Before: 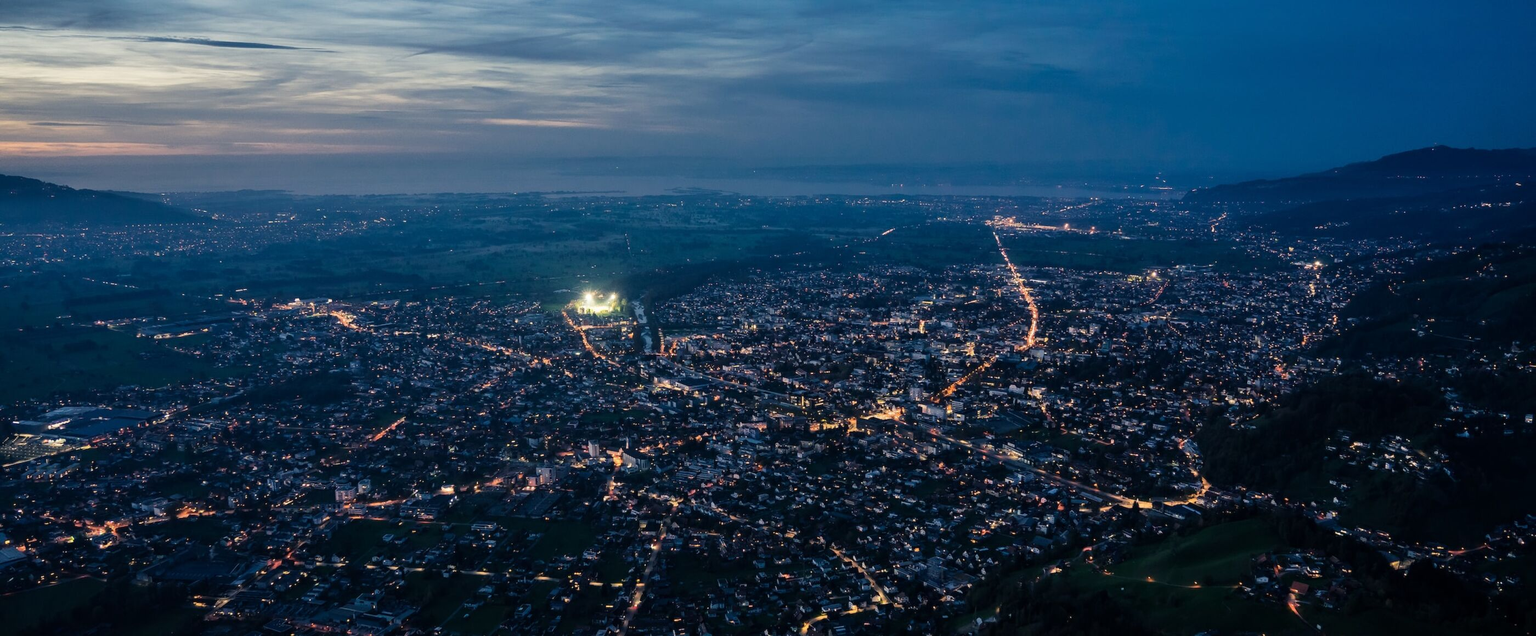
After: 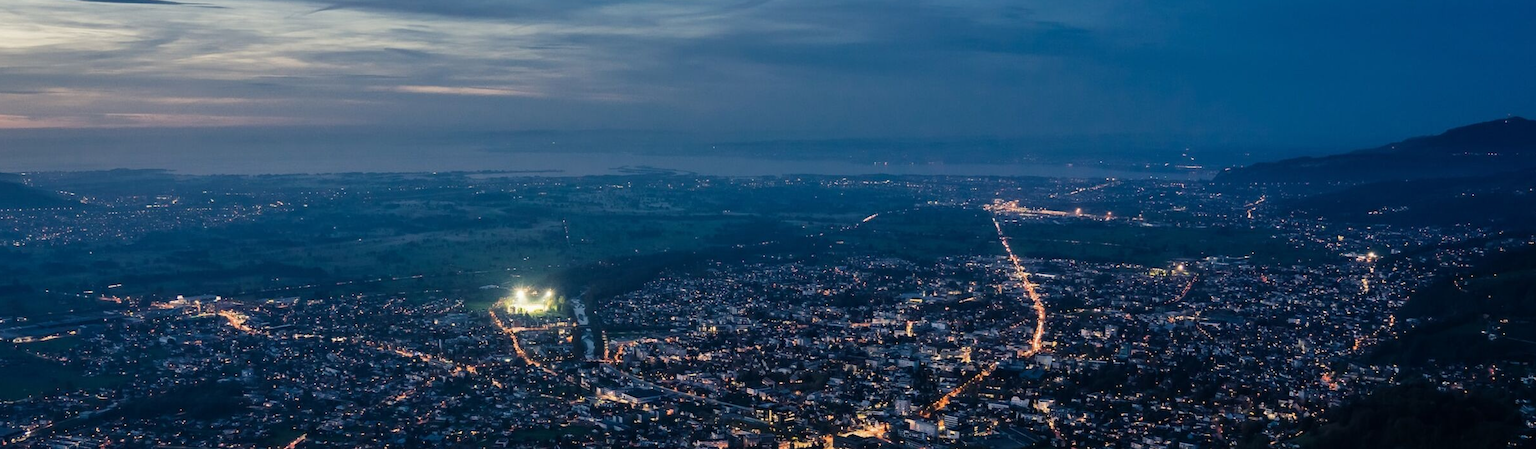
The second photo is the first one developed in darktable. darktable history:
exposure: exposure -0.04 EV, compensate highlight preservation false
crop and rotate: left 9.345%, top 7.22%, right 4.982%, bottom 32.331%
